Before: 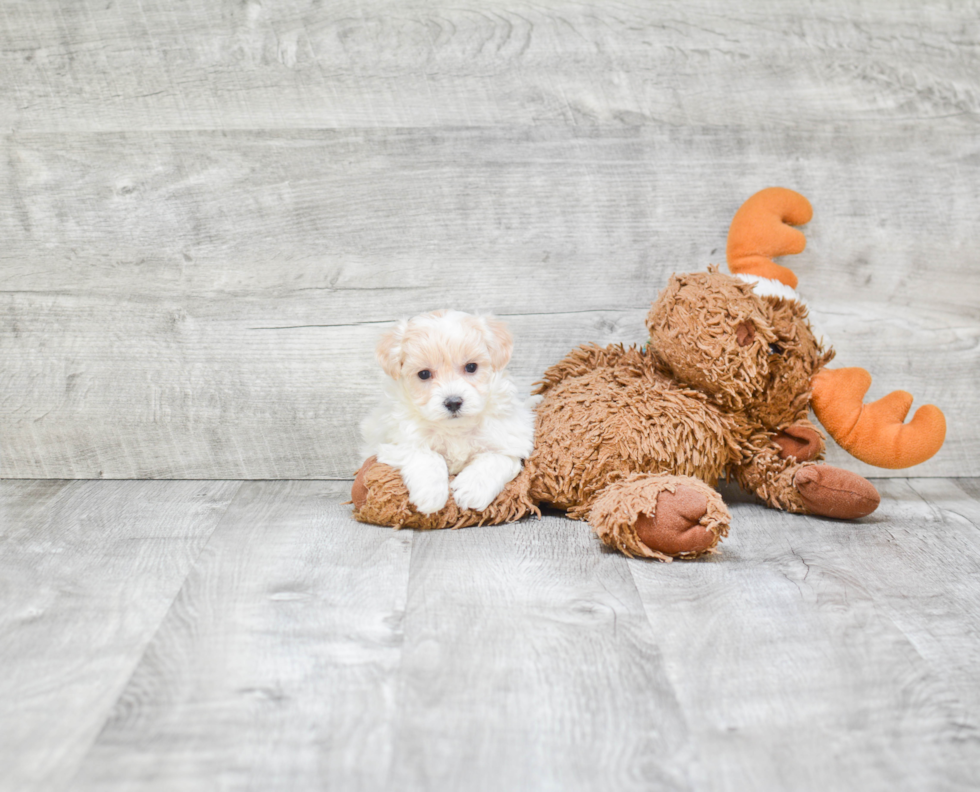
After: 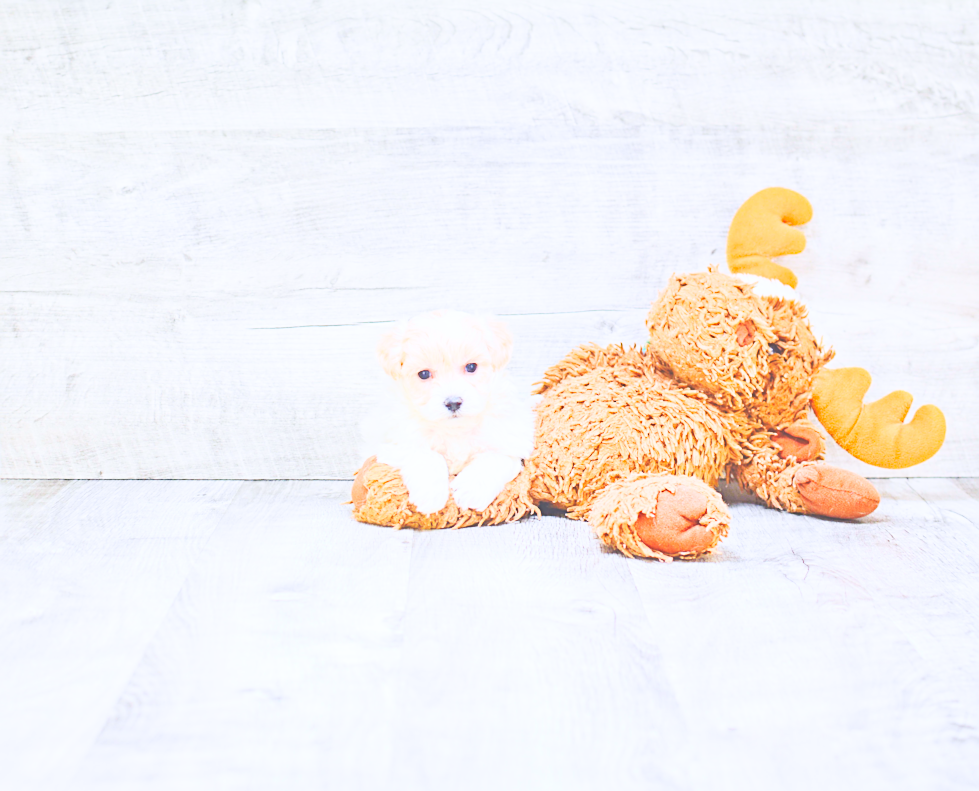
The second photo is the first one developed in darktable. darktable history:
color calibration: illuminant as shot in camera, x 0.358, y 0.373, temperature 4628.91 K
exposure: black level correction -0.027, compensate highlight preservation false
haze removal: compatibility mode true, adaptive false
sharpen: on, module defaults
base curve: curves: ch0 [(0, 0.007) (0.028, 0.063) (0.121, 0.311) (0.46, 0.743) (0.859, 0.957) (1, 1)], preserve colors none
contrast brightness saturation: contrast 0.196, brightness 0.193, saturation 0.789
color balance rgb: perceptual saturation grading › global saturation 0.462%
